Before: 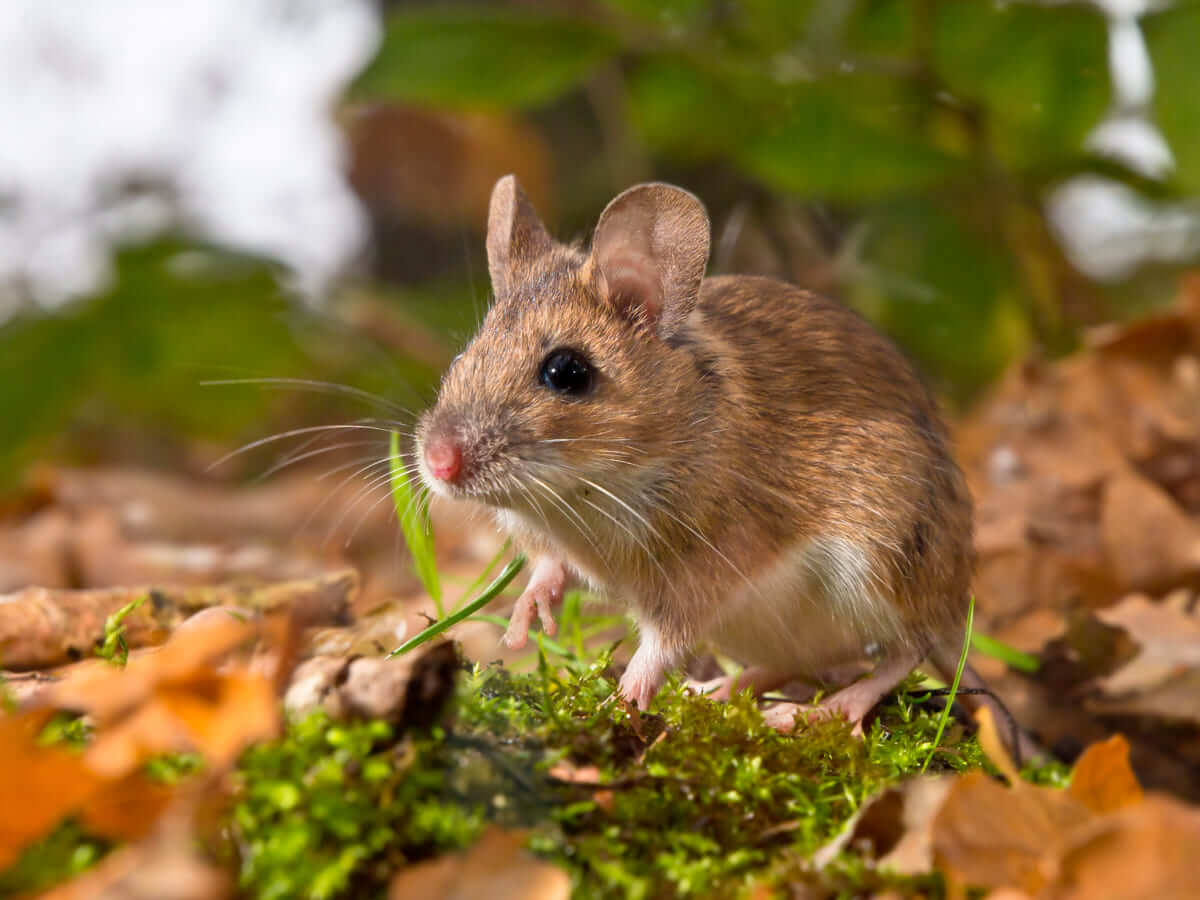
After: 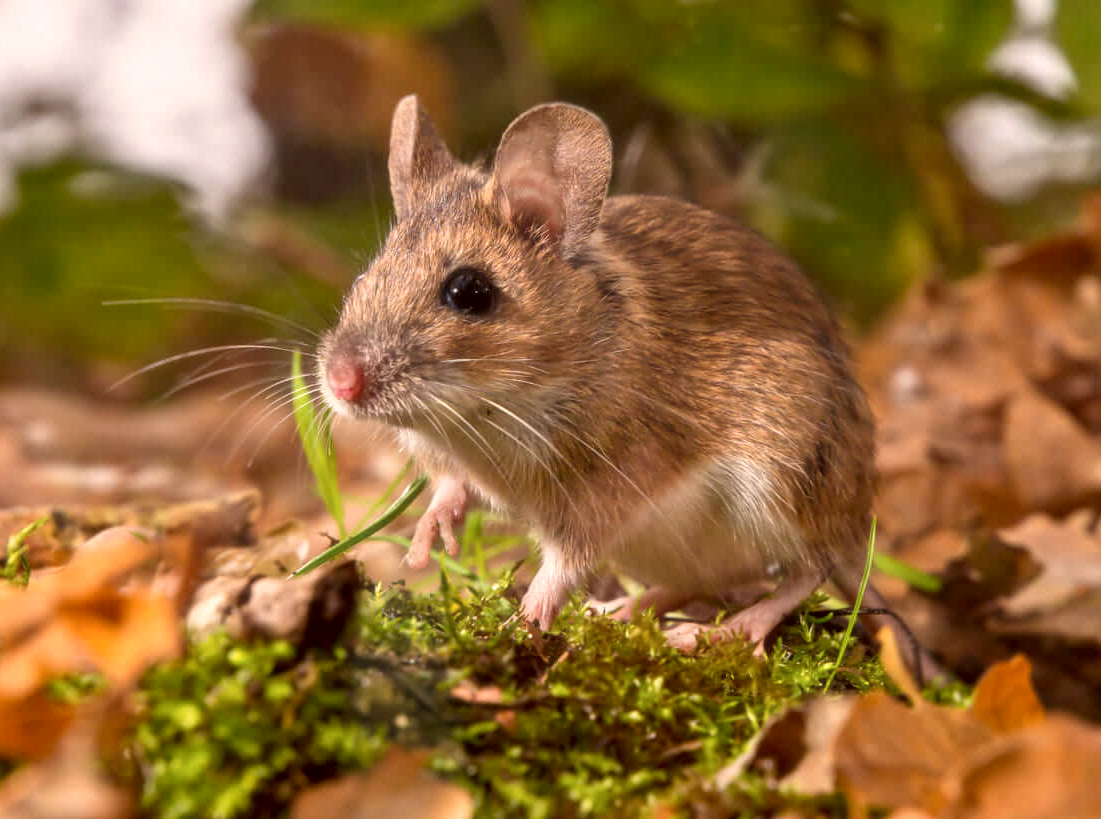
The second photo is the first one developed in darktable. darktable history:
crop and rotate: left 8.167%, top 8.996%
haze removal: strength -0.096, adaptive false
color correction: highlights a* 6.78, highlights b* 8.22, shadows a* 6.5, shadows b* 7.48, saturation 0.912
local contrast: on, module defaults
